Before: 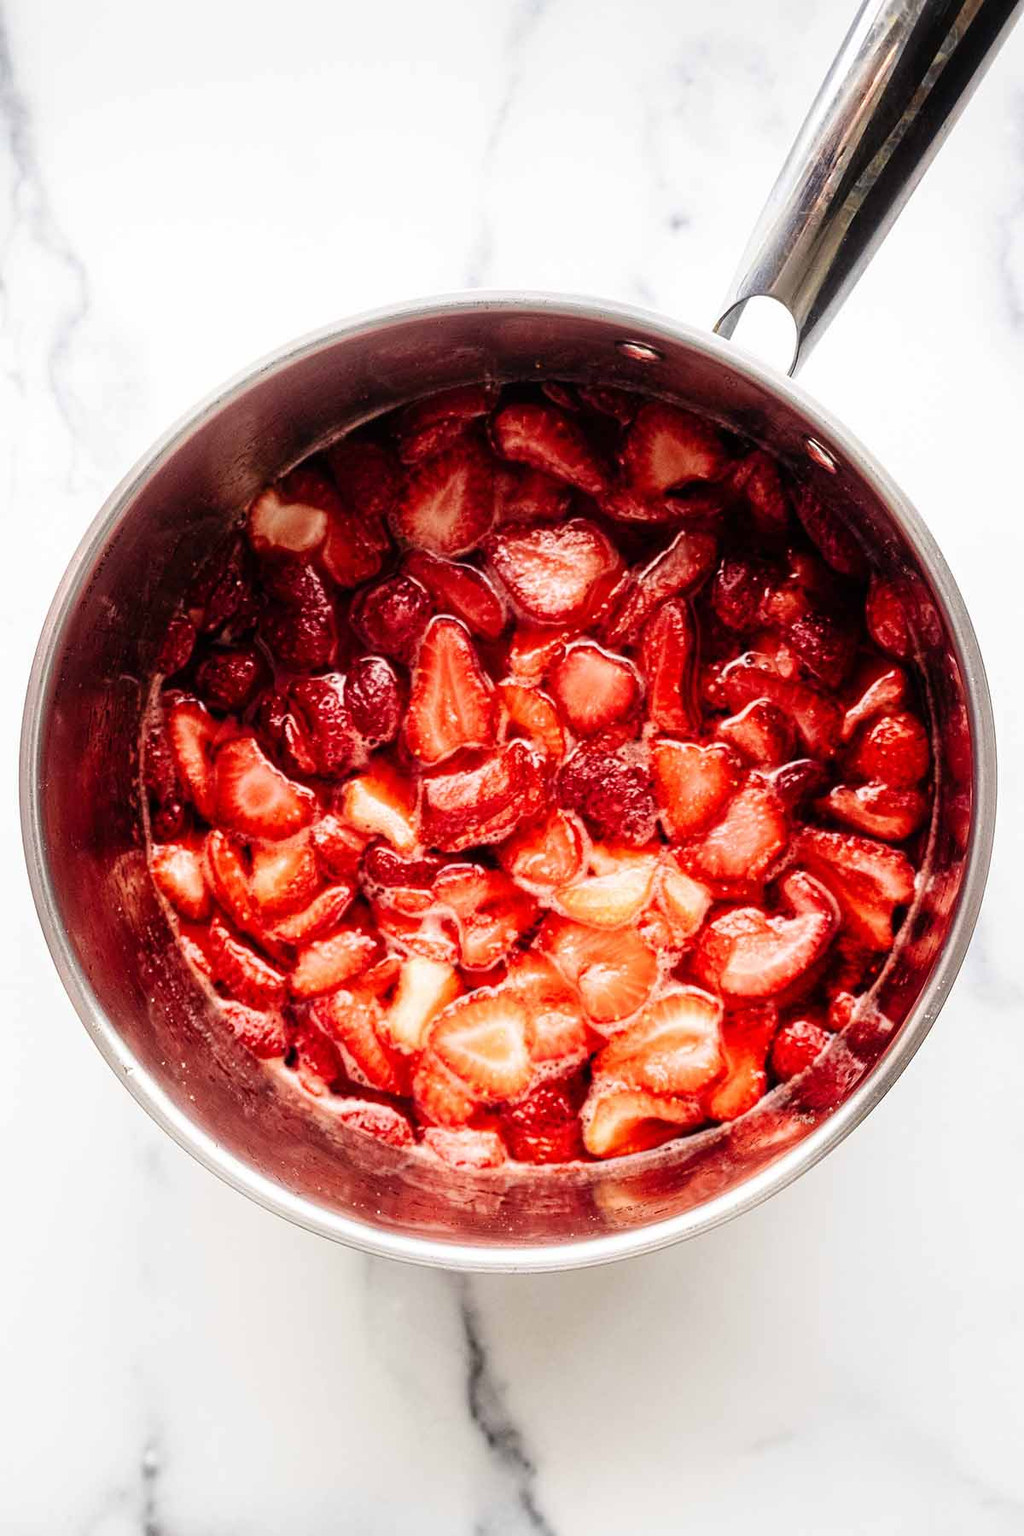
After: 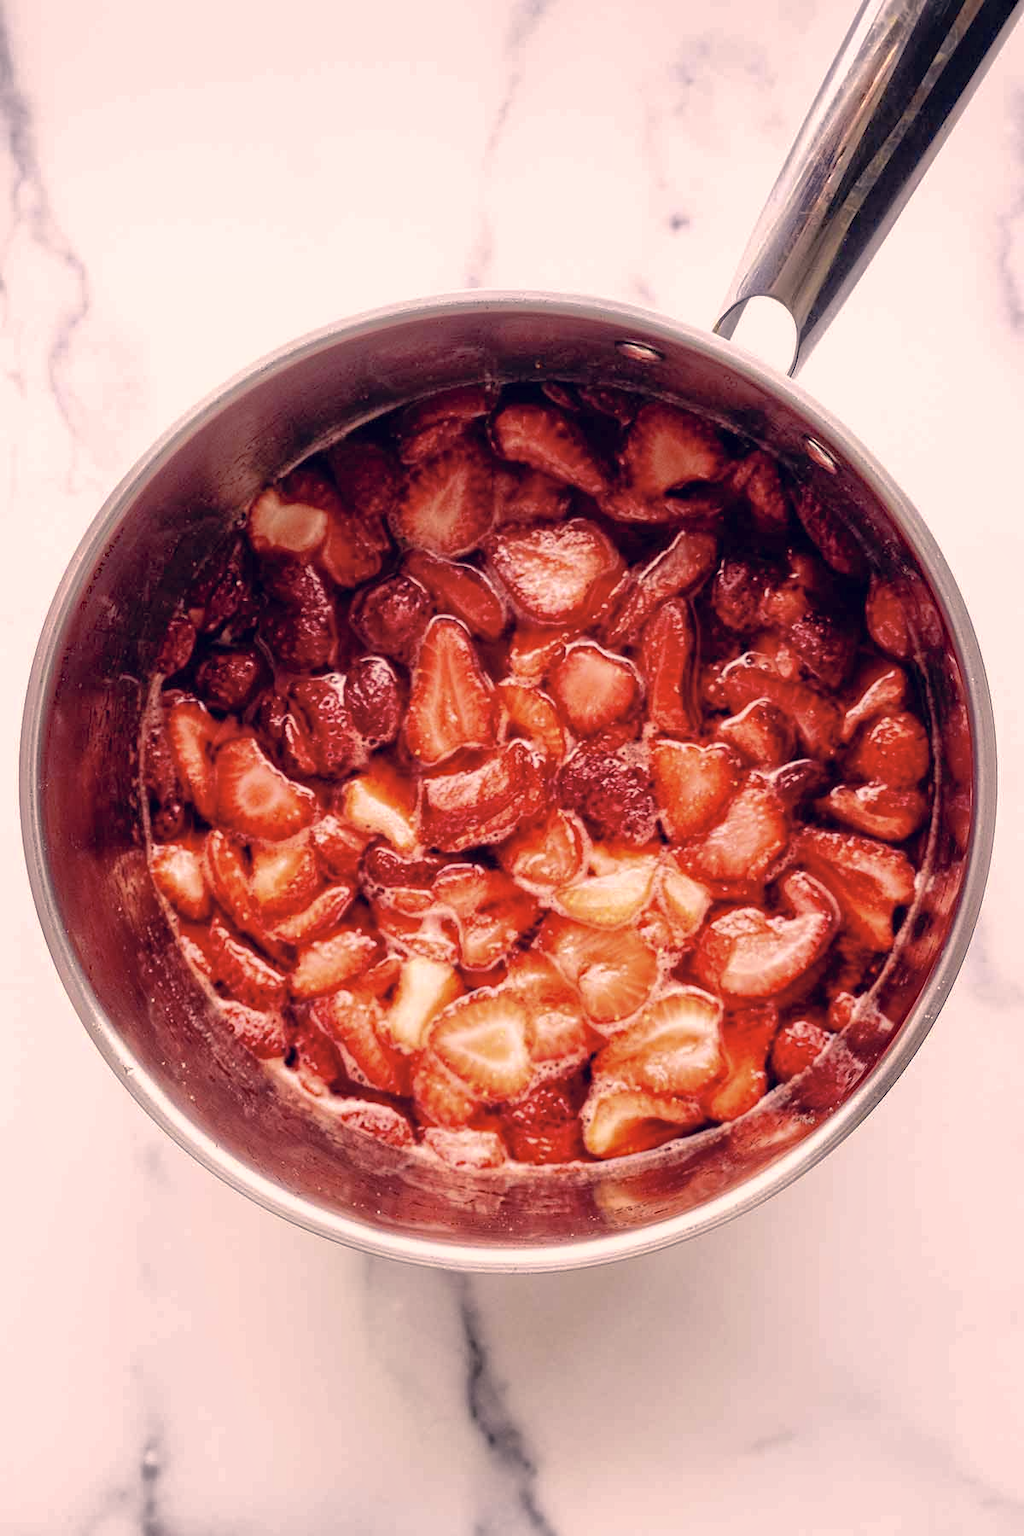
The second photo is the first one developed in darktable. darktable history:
haze removal: compatibility mode true, adaptive false
color correction: highlights a* 19.59, highlights b* 27.49, shadows a* 3.46, shadows b* -17.28, saturation 0.73
shadows and highlights: on, module defaults
exposure: compensate highlight preservation false
white balance: red 0.954, blue 1.079
